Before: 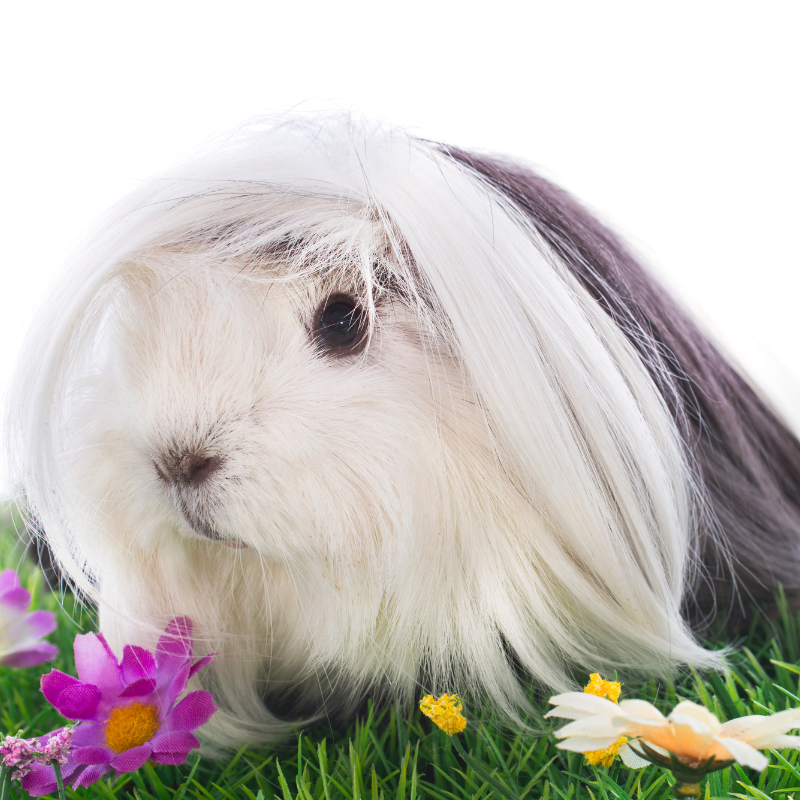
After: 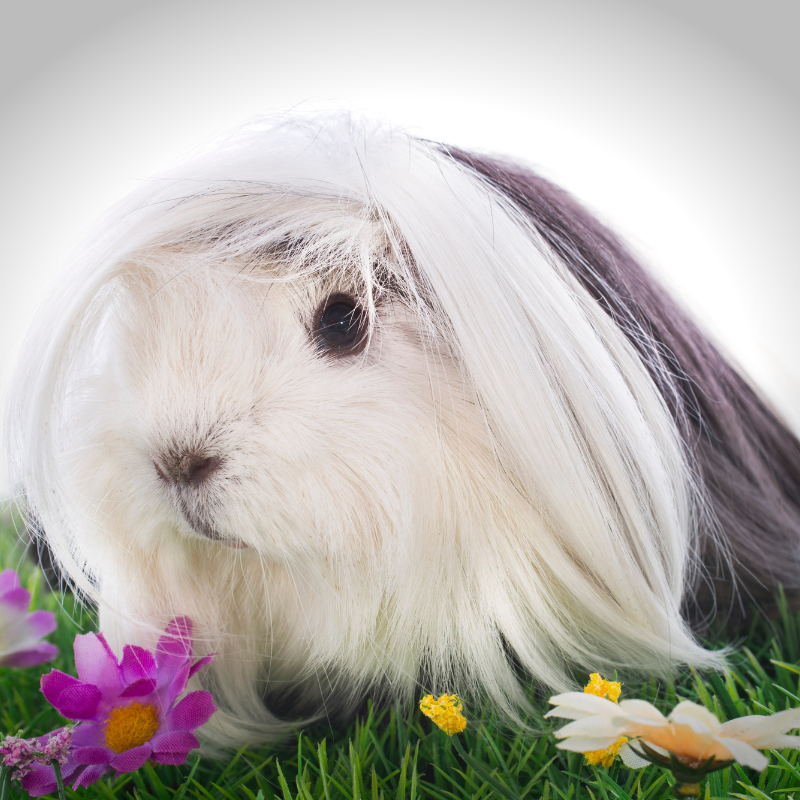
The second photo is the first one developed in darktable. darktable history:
vignetting: fall-off start 89.06%, fall-off radius 44.58%, saturation -0.001, width/height ratio 1.153, unbound false
